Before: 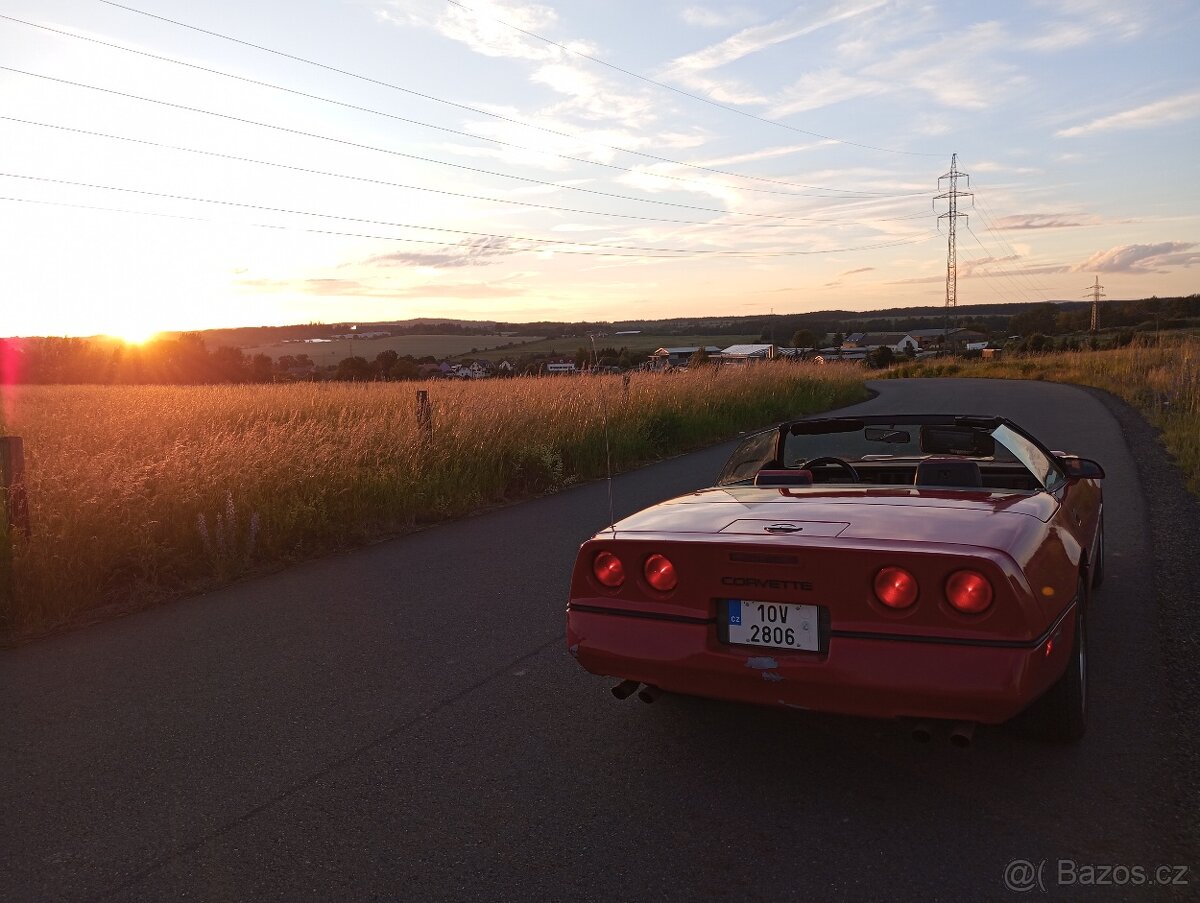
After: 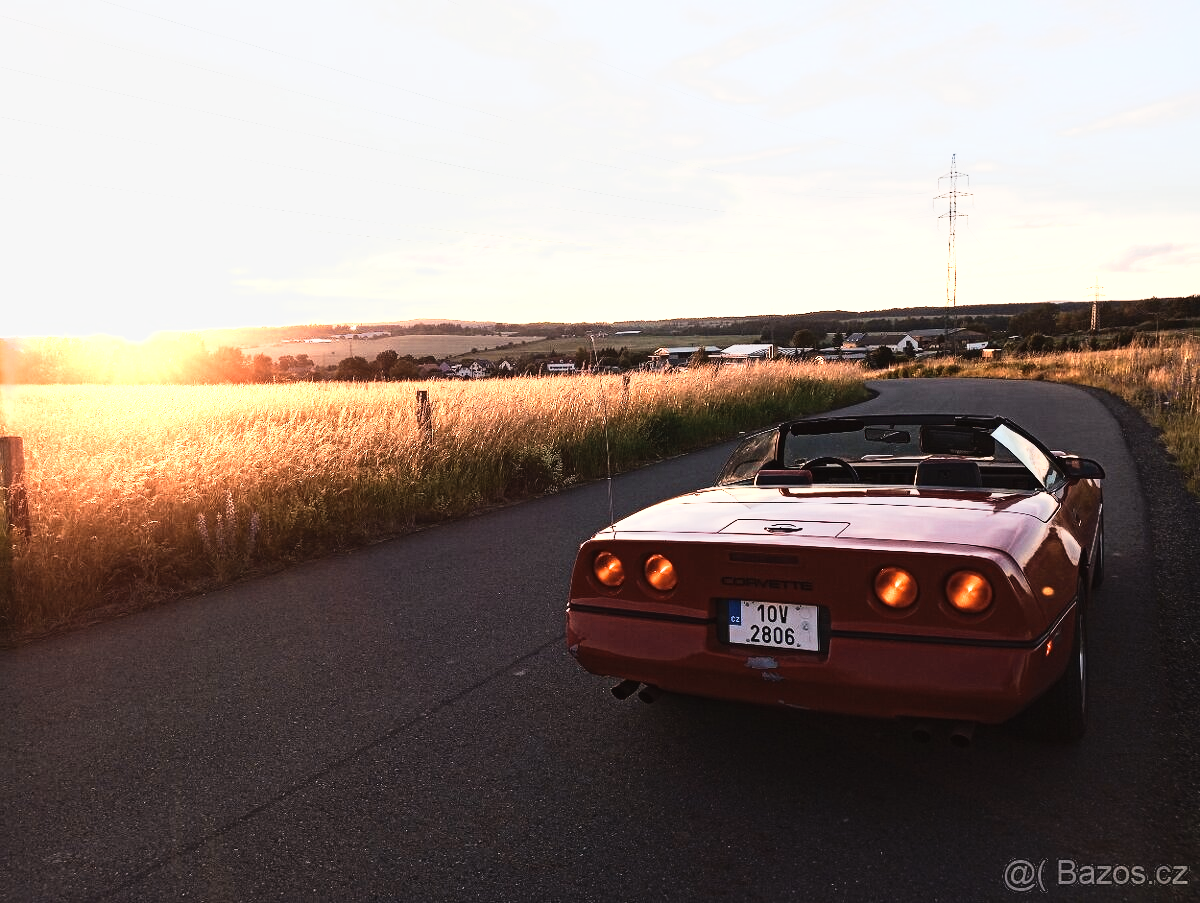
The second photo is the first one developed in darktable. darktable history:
color zones: curves: ch0 [(0.018, 0.548) (0.197, 0.654) (0.425, 0.447) (0.605, 0.658) (0.732, 0.579)]; ch1 [(0.105, 0.531) (0.224, 0.531) (0.386, 0.39) (0.618, 0.456) (0.732, 0.456) (0.956, 0.421)]; ch2 [(0.039, 0.583) (0.215, 0.465) (0.399, 0.544) (0.465, 0.548) (0.614, 0.447) (0.724, 0.43) (0.882, 0.623) (0.956, 0.632)]
base curve: curves: ch0 [(0, 0.003) (0.001, 0.002) (0.006, 0.004) (0.02, 0.022) (0.048, 0.086) (0.094, 0.234) (0.162, 0.431) (0.258, 0.629) (0.385, 0.8) (0.548, 0.918) (0.751, 0.988) (1, 1)]
tone curve: curves: ch0 [(0, 0.013) (0.104, 0.103) (0.258, 0.267) (0.448, 0.487) (0.709, 0.794) (0.886, 0.922) (0.994, 0.971)]; ch1 [(0, 0) (0.335, 0.298) (0.446, 0.413) (0.488, 0.484) (0.515, 0.508) (0.566, 0.593) (0.635, 0.661) (1, 1)]; ch2 [(0, 0) (0.314, 0.301) (0.437, 0.403) (0.502, 0.494) (0.528, 0.54) (0.557, 0.559) (0.612, 0.62) (0.715, 0.691) (1, 1)], preserve colors none
